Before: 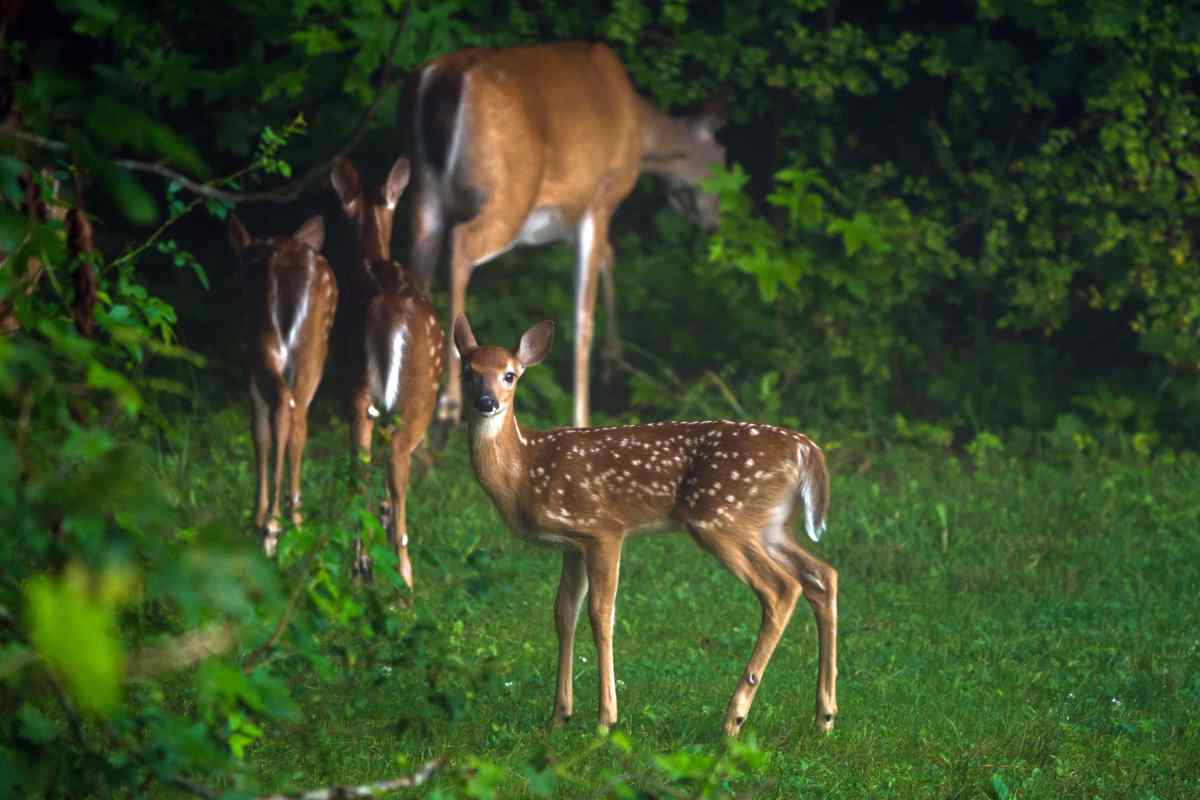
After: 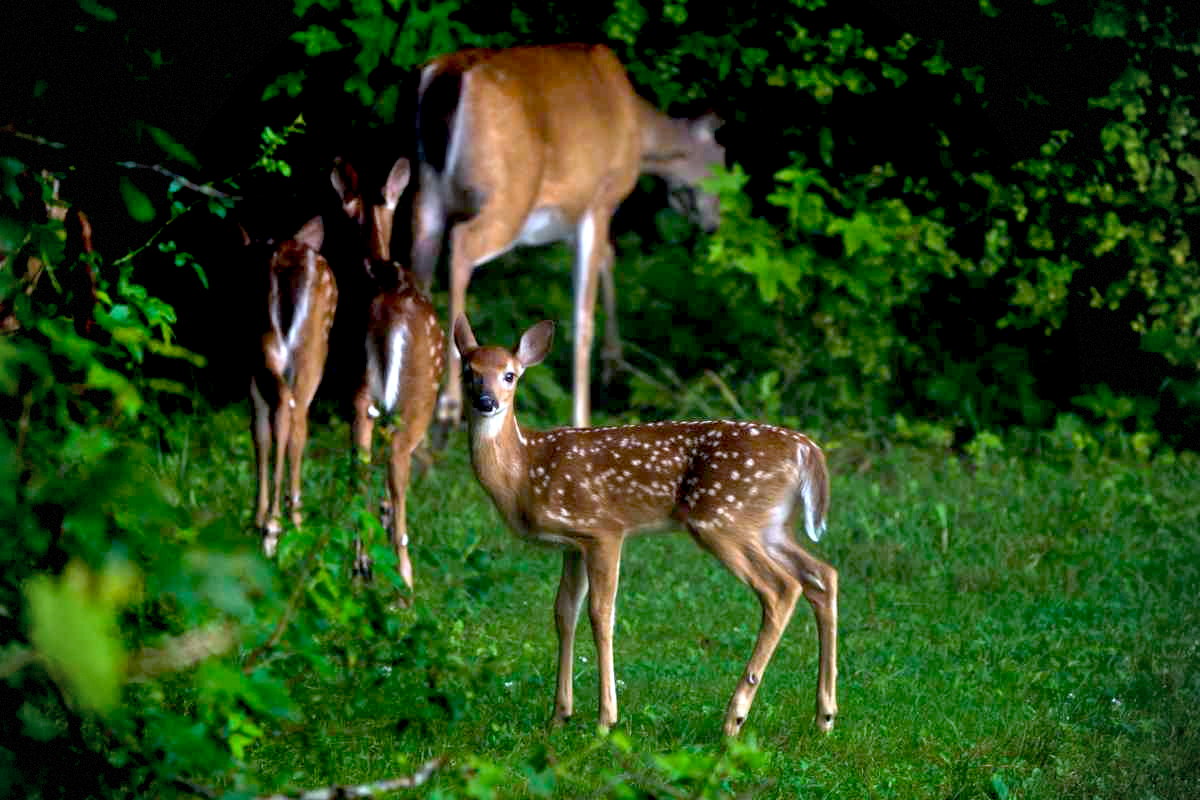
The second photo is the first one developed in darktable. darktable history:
exposure: black level correction 0.023, exposure 0.183 EV, compensate highlight preservation false
shadows and highlights: shadows 37.54, highlights -28.01, soften with gaussian
color calibration: illuminant as shot in camera, x 0.37, y 0.382, temperature 4315.5 K
vignetting: dithering 8-bit output, unbound false
